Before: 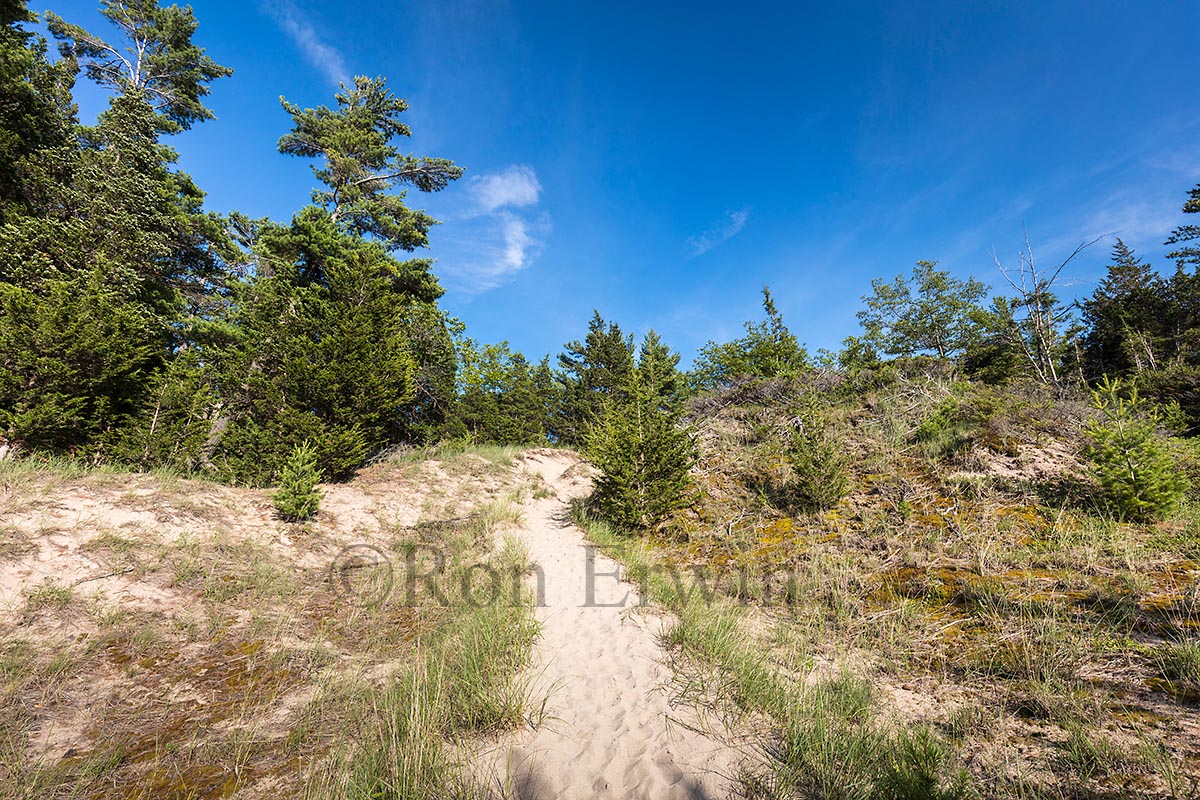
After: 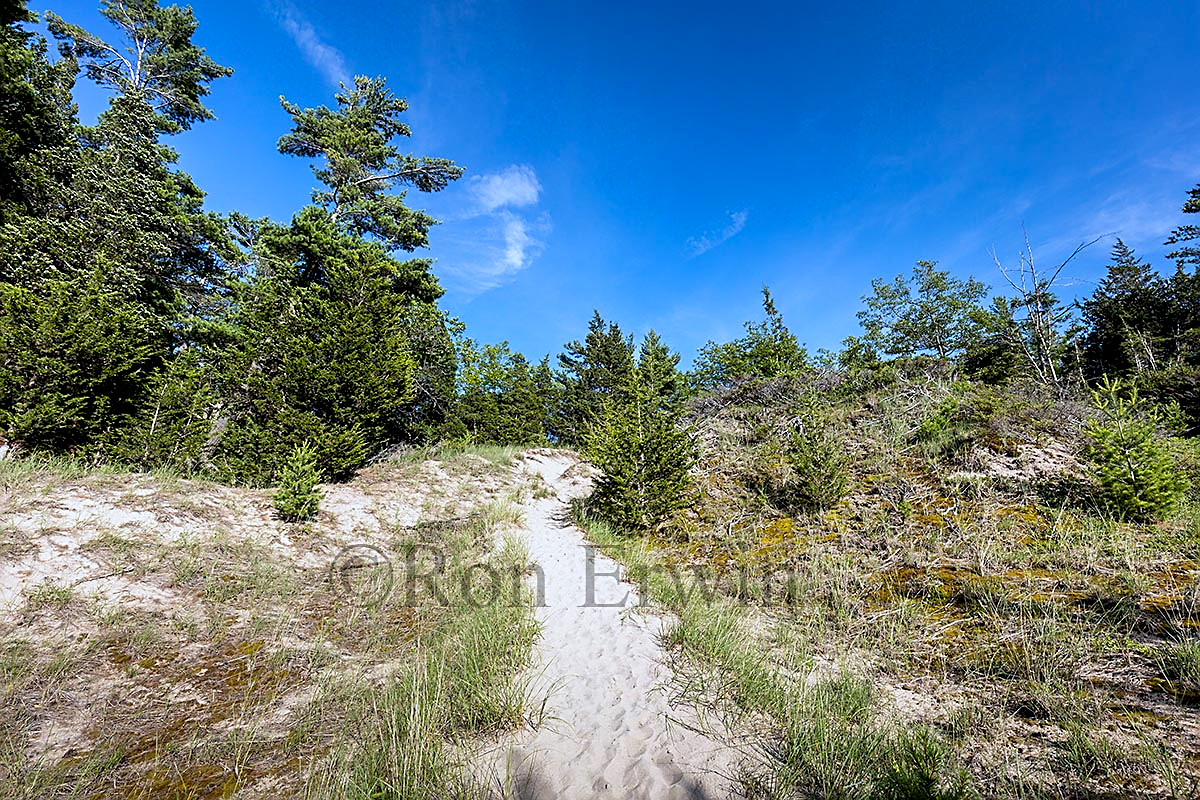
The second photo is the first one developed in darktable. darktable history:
sharpen: on, module defaults
white balance: red 0.924, blue 1.095
exposure: black level correction 0.01, exposure 0.011 EV, compensate highlight preservation false
